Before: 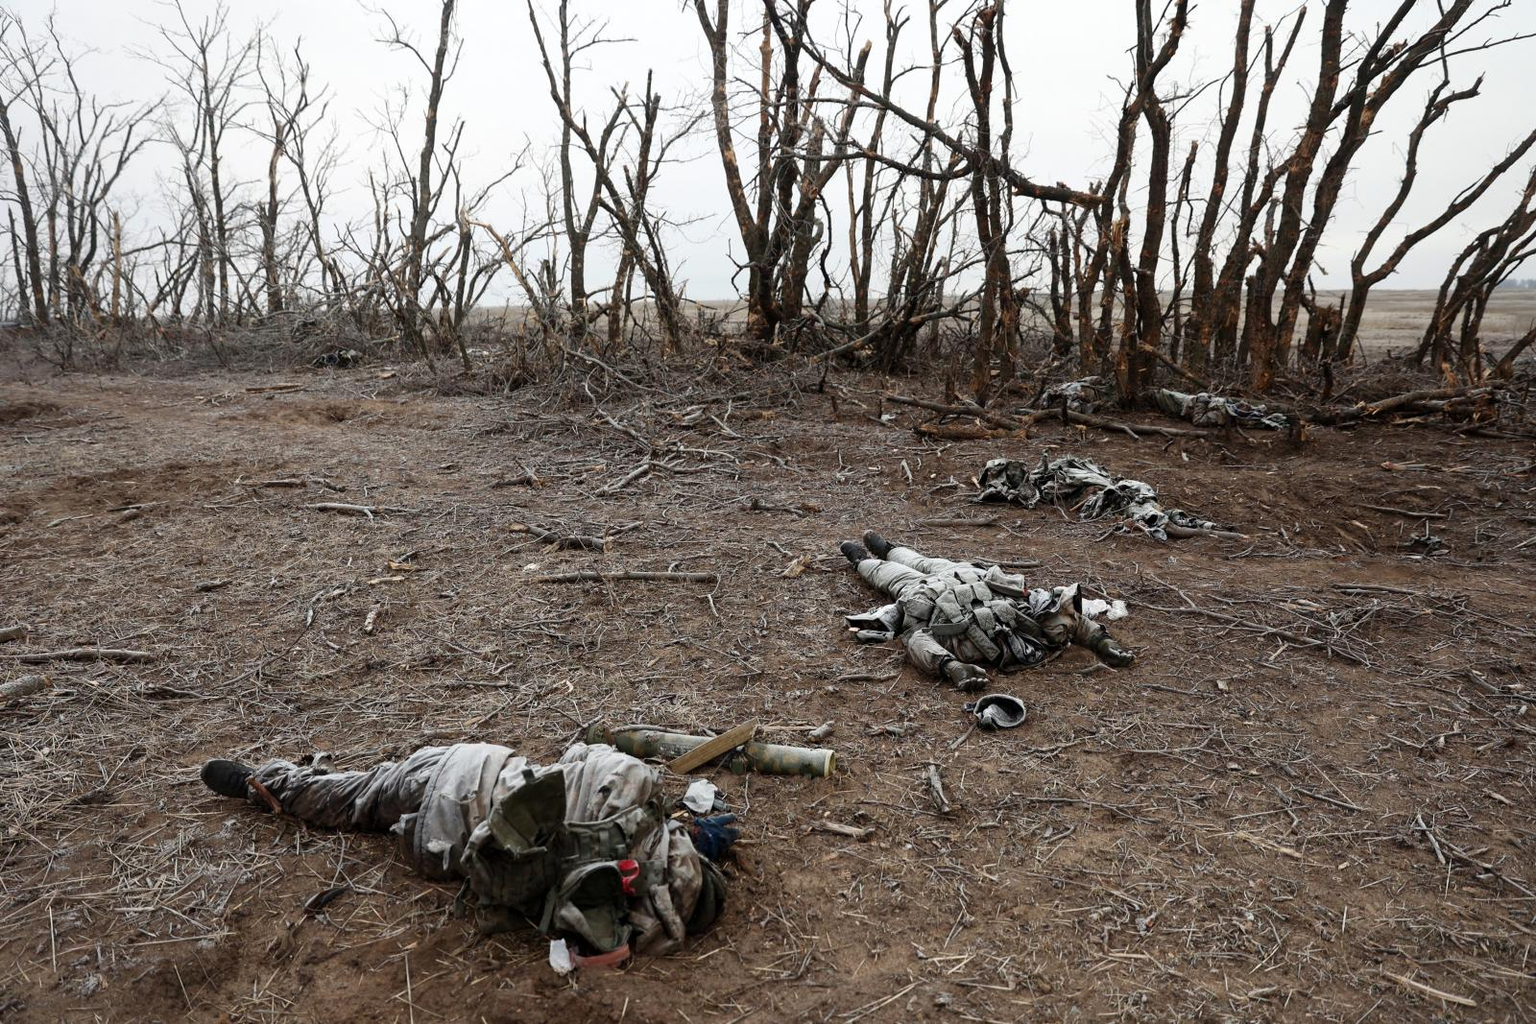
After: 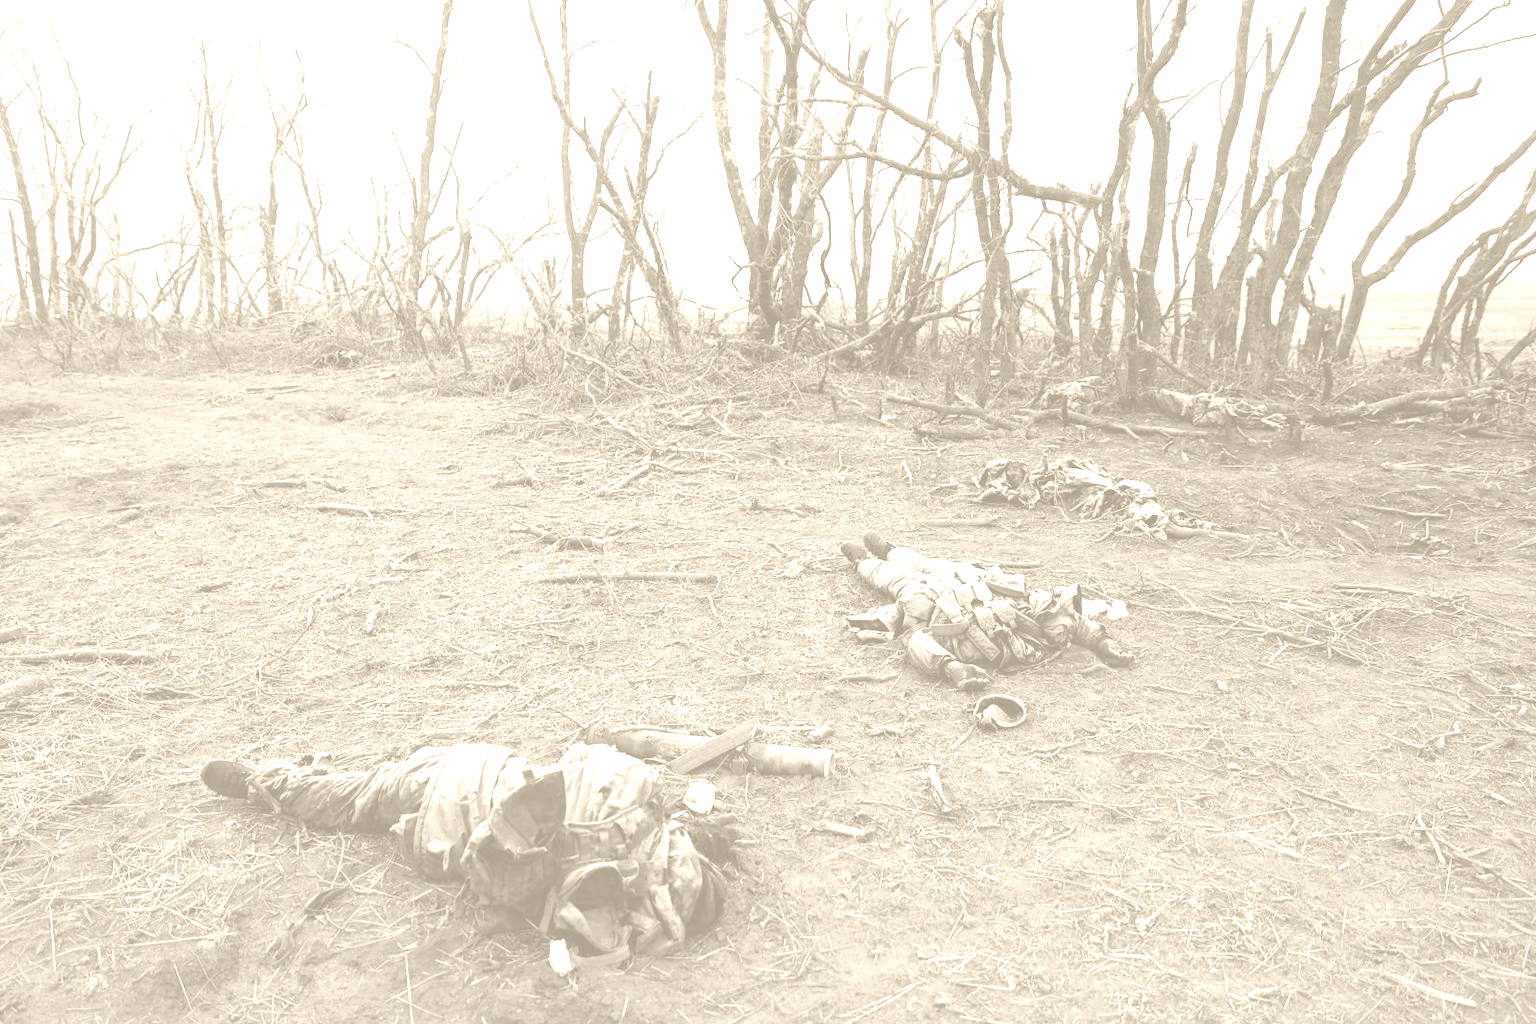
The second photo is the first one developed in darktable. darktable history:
exposure: black level correction 0.001, exposure 0.5 EV, compensate exposure bias true, compensate highlight preservation false
white balance: red 0.976, blue 1.04
color balance rgb: perceptual saturation grading › global saturation 25%, global vibrance 20%
colorize: hue 36°, saturation 71%, lightness 80.79%
